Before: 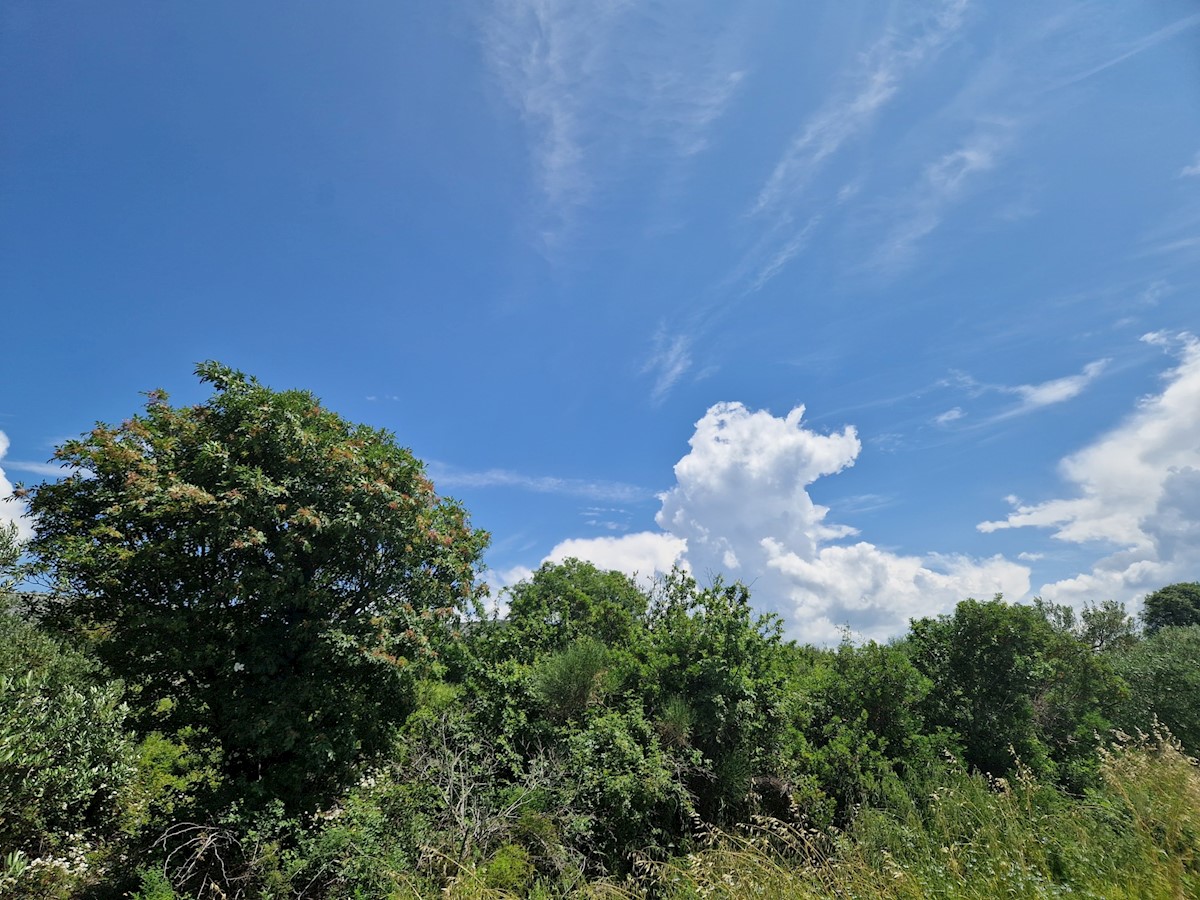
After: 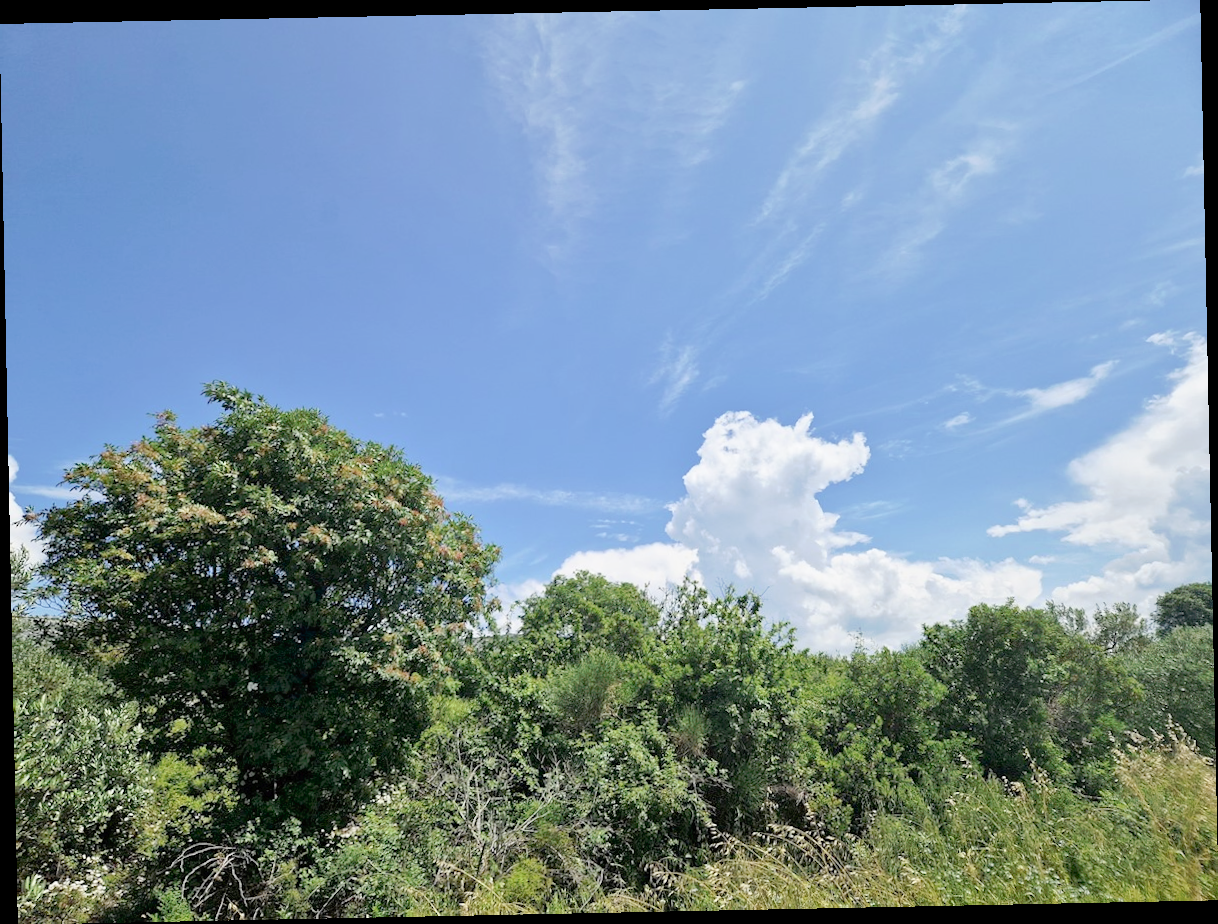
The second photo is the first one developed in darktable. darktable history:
tone curve: curves: ch0 [(0, 0) (0.003, 0.013) (0.011, 0.017) (0.025, 0.035) (0.044, 0.093) (0.069, 0.146) (0.1, 0.179) (0.136, 0.243) (0.177, 0.294) (0.224, 0.332) (0.277, 0.412) (0.335, 0.454) (0.399, 0.531) (0.468, 0.611) (0.543, 0.669) (0.623, 0.738) (0.709, 0.823) (0.801, 0.881) (0.898, 0.951) (1, 1)], preserve colors none
rotate and perspective: rotation -1.17°, automatic cropping off
